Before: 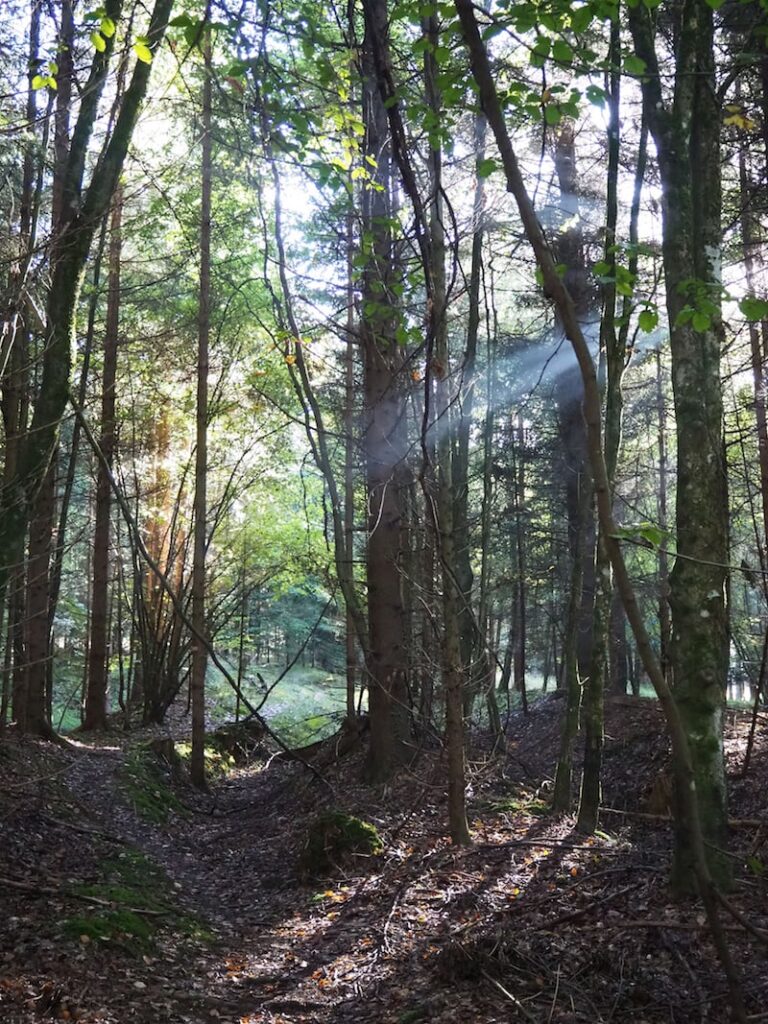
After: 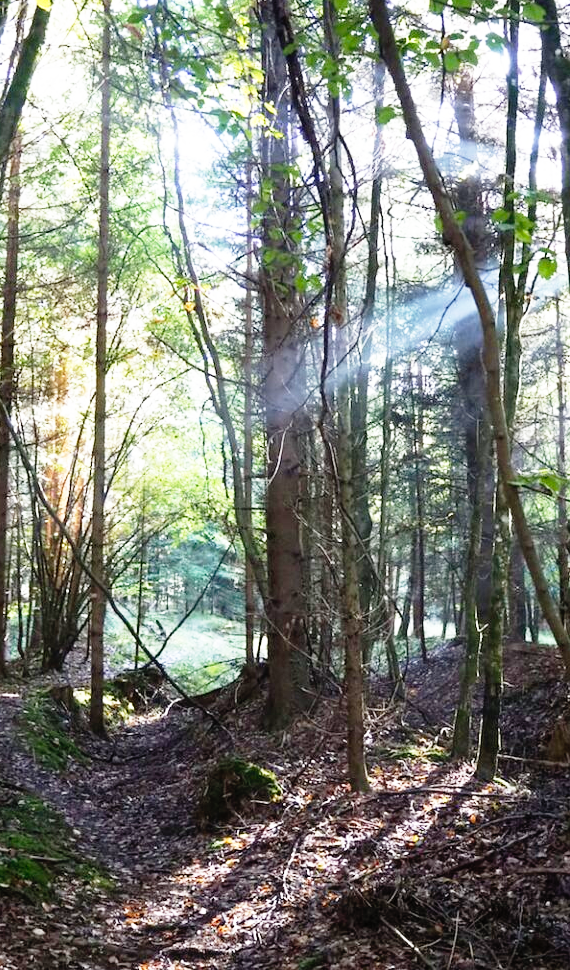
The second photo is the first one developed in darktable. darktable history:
base curve: curves: ch0 [(0, 0) (0.012, 0.01) (0.073, 0.168) (0.31, 0.711) (0.645, 0.957) (1, 1)], preserve colors none
crop and rotate: left 13.202%, top 5.238%, right 12.559%
